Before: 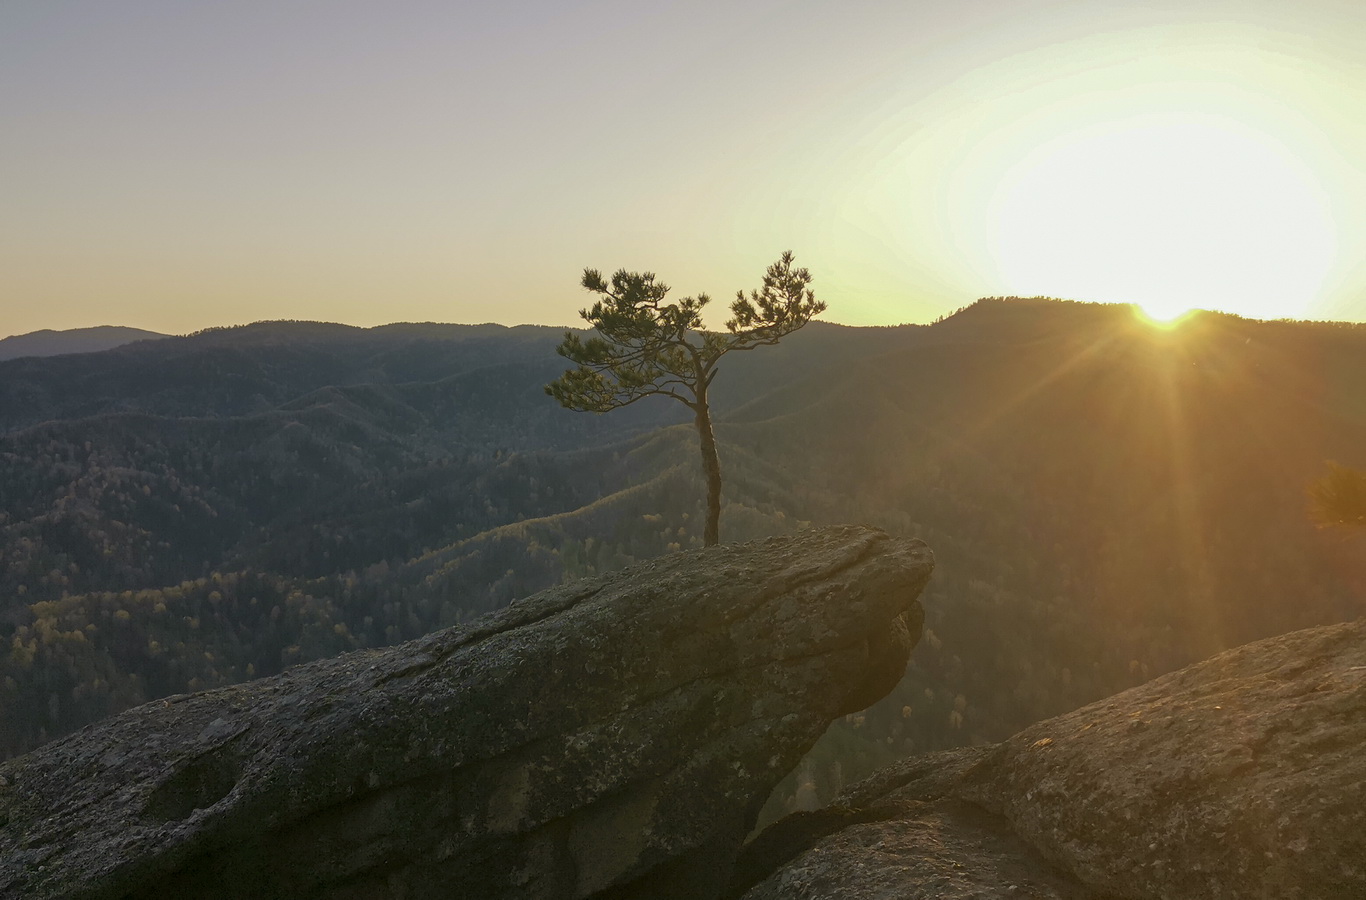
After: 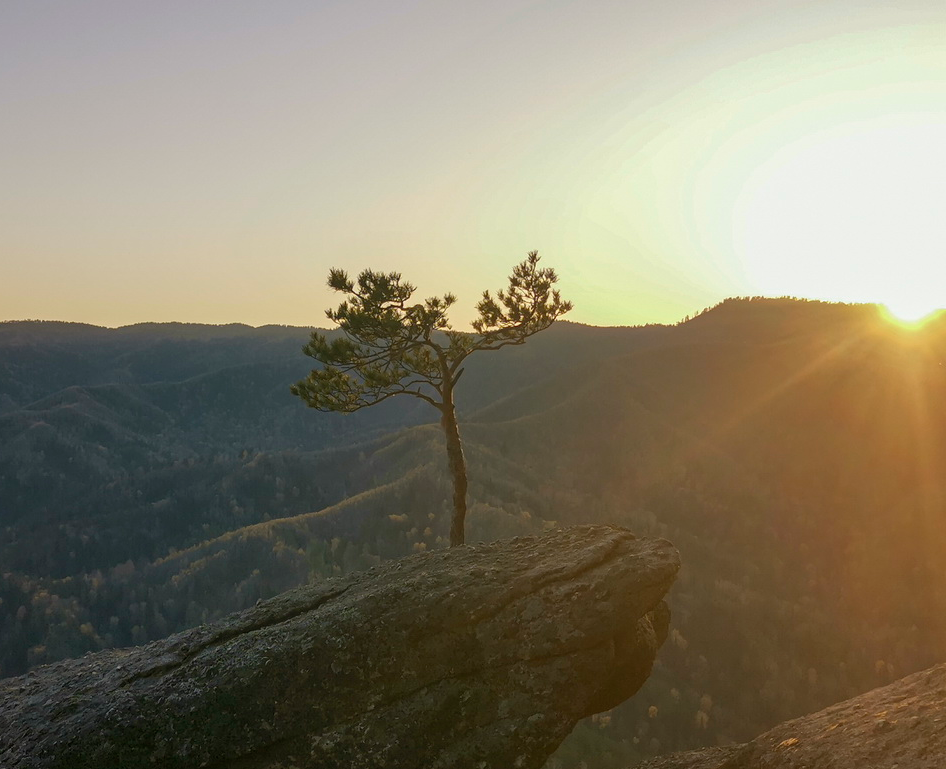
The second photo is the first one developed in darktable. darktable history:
crop: left 18.598%, right 12.128%, bottom 14.457%
